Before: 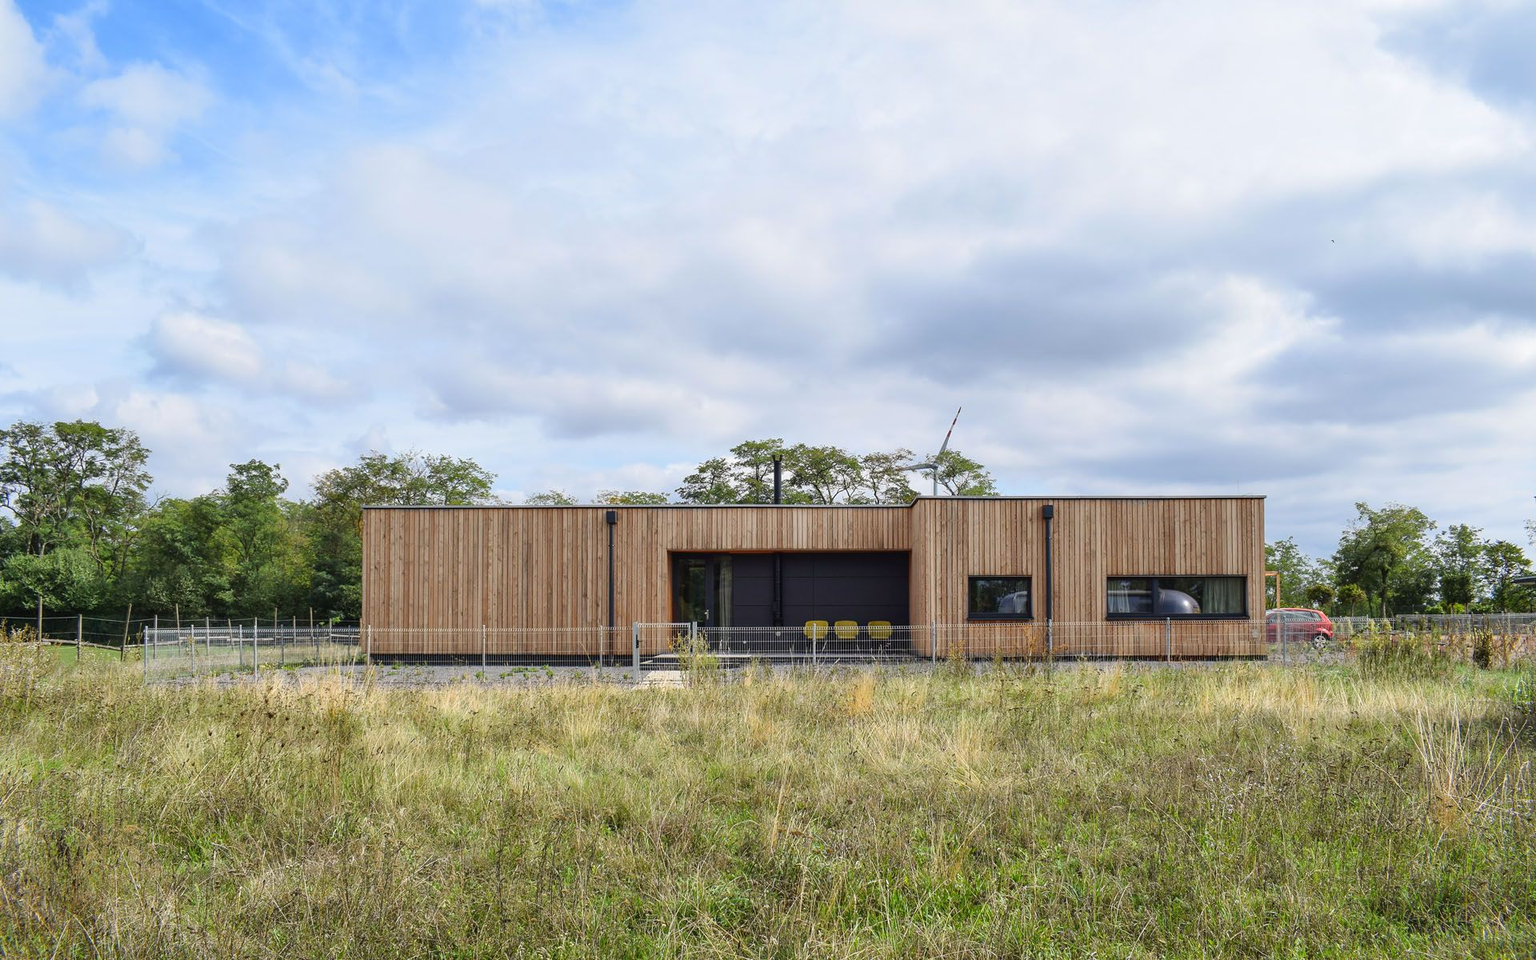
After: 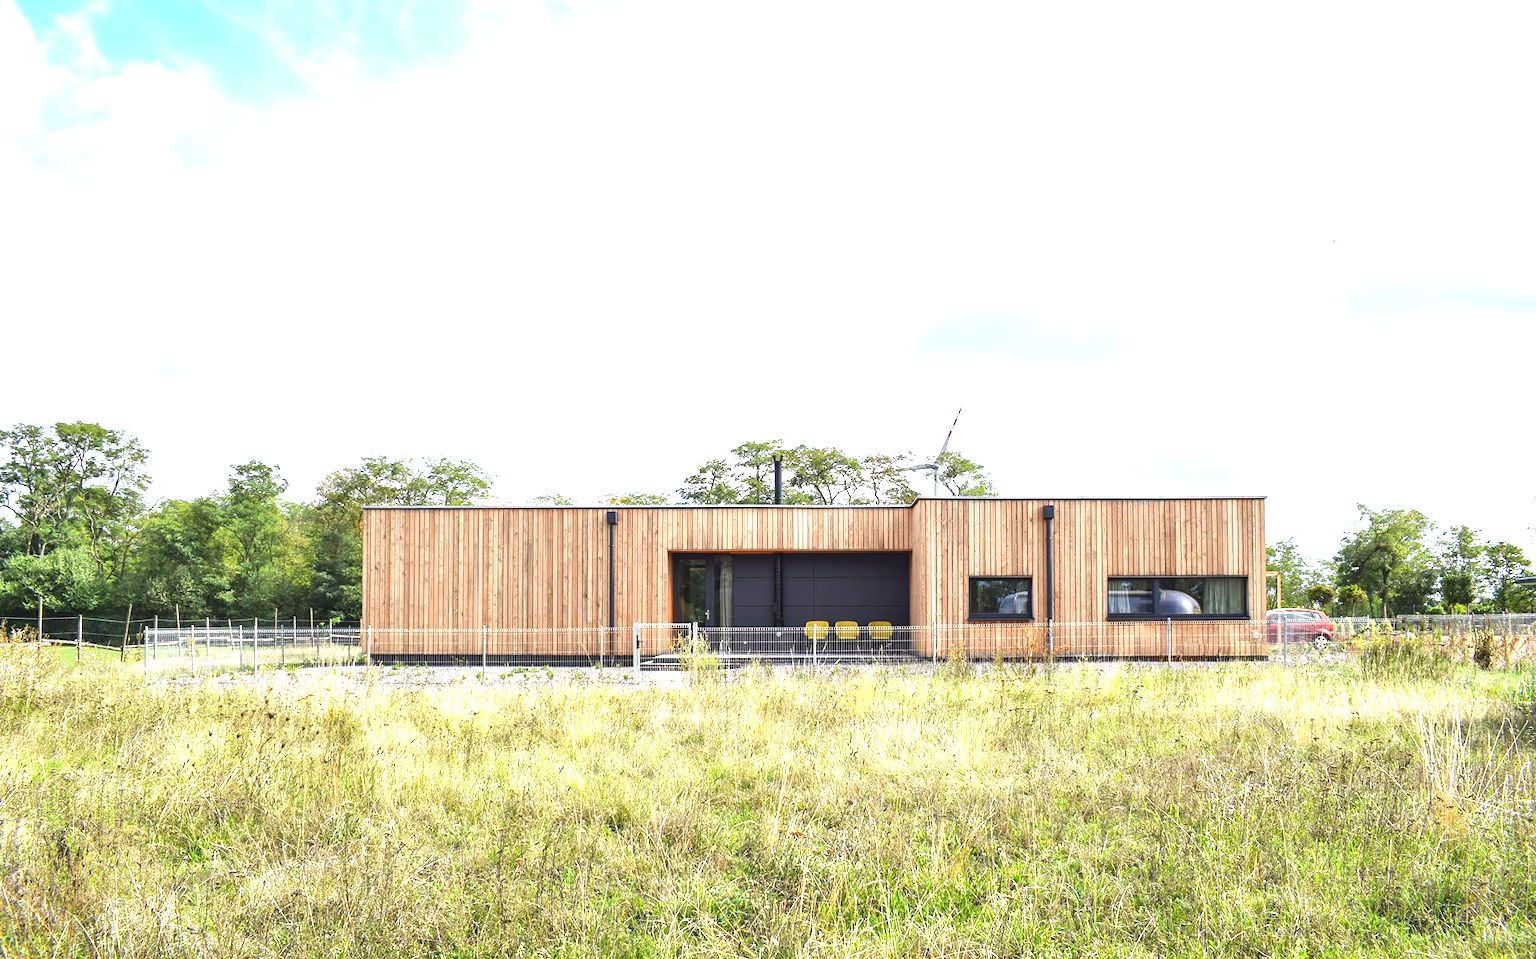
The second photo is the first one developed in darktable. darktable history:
exposure: black level correction 0, exposure 1.4 EV, compensate highlight preservation false
